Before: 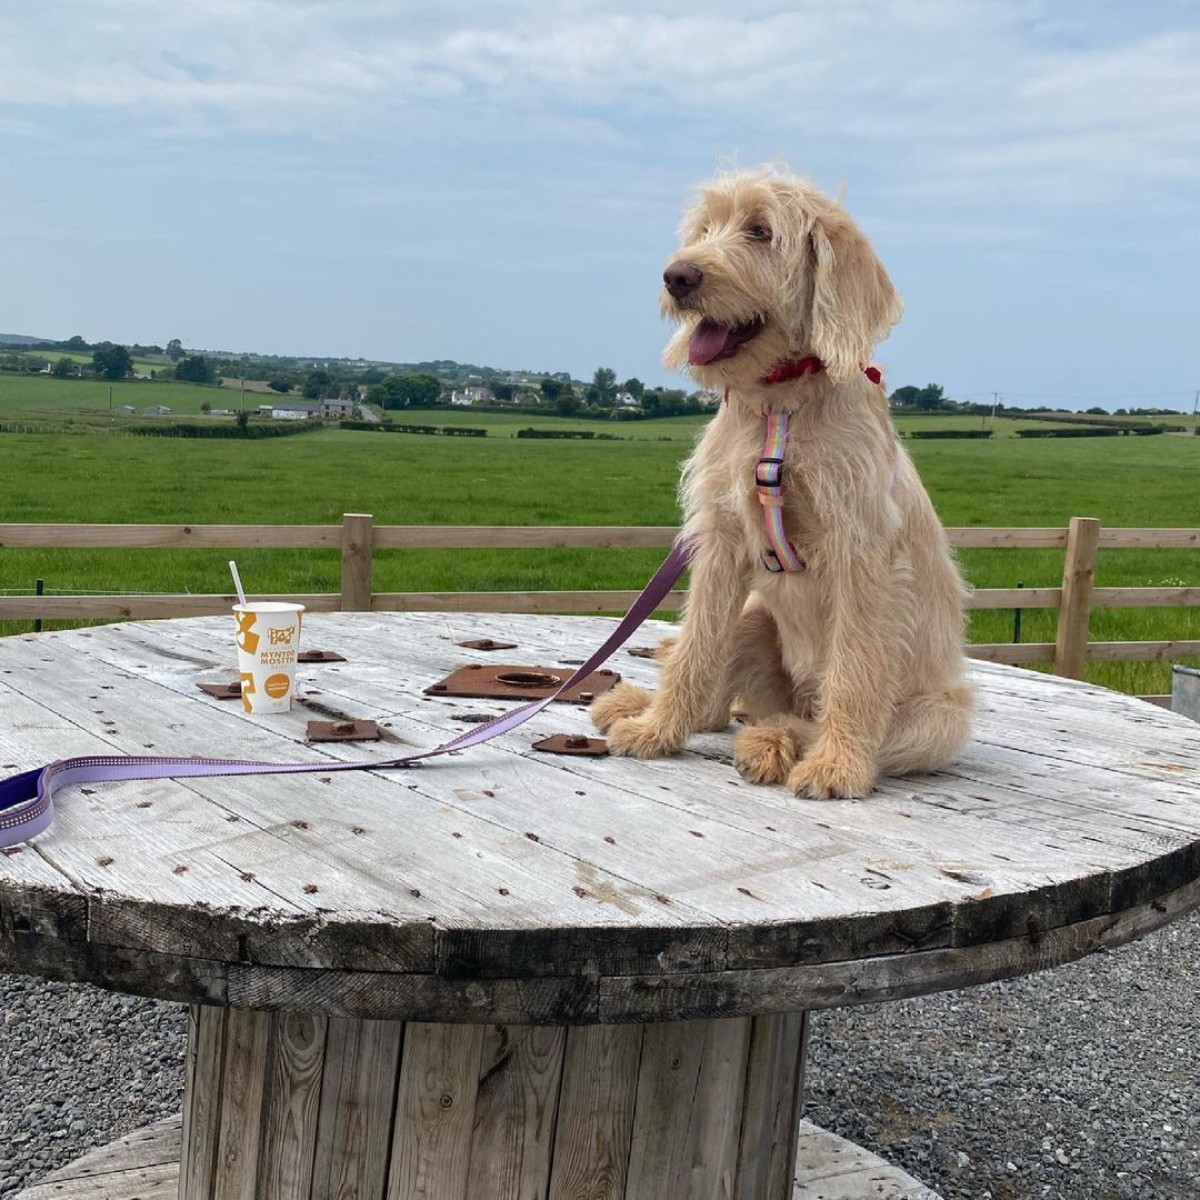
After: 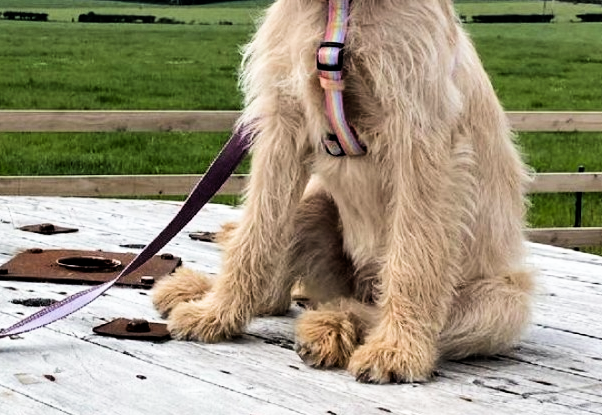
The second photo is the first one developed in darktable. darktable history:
shadows and highlights: soften with gaussian
filmic rgb: black relative exposure -5 EV, white relative exposure 3.2 EV, hardness 3.42, contrast 1.2, highlights saturation mix -30%
crop: left 36.607%, top 34.735%, right 13.146%, bottom 30.611%
tone equalizer: -8 EV -0.75 EV, -7 EV -0.7 EV, -6 EV -0.6 EV, -5 EV -0.4 EV, -3 EV 0.4 EV, -2 EV 0.6 EV, -1 EV 0.7 EV, +0 EV 0.75 EV, edges refinement/feathering 500, mask exposure compensation -1.57 EV, preserve details no
